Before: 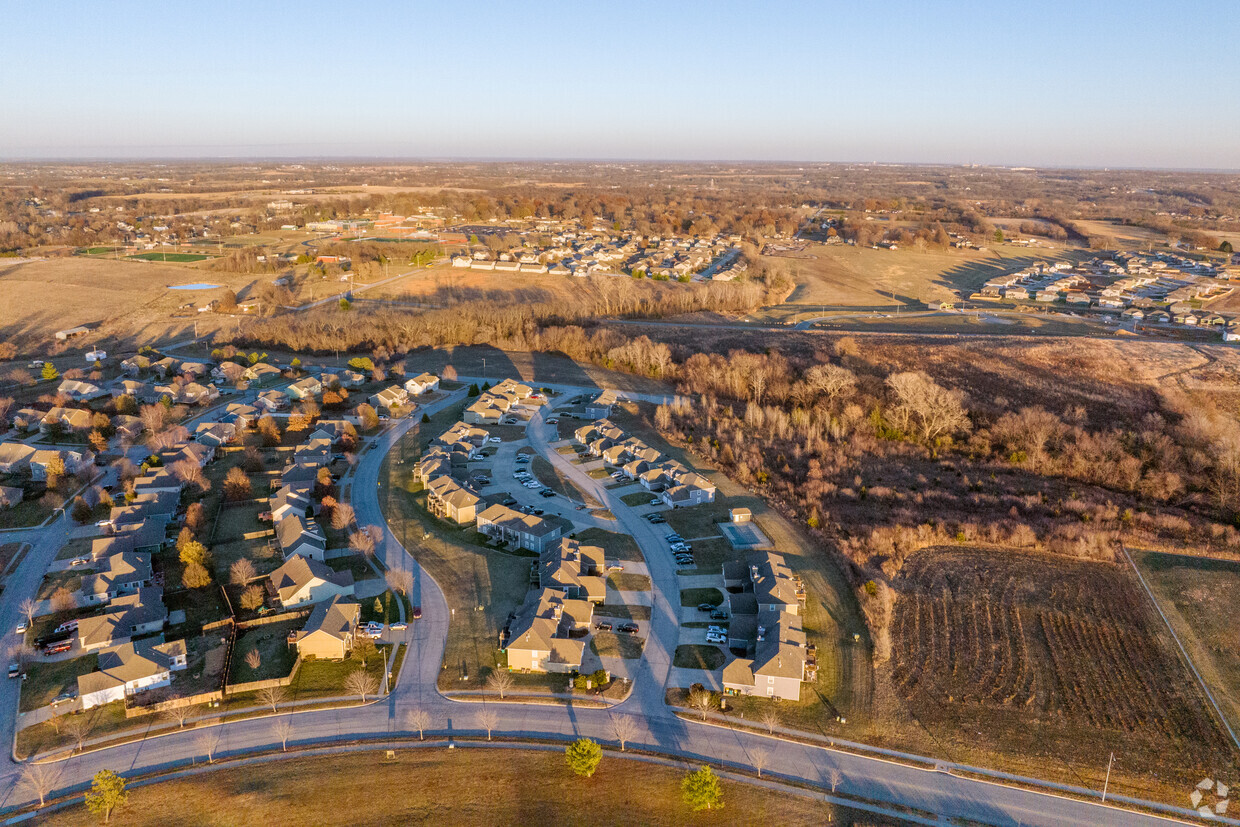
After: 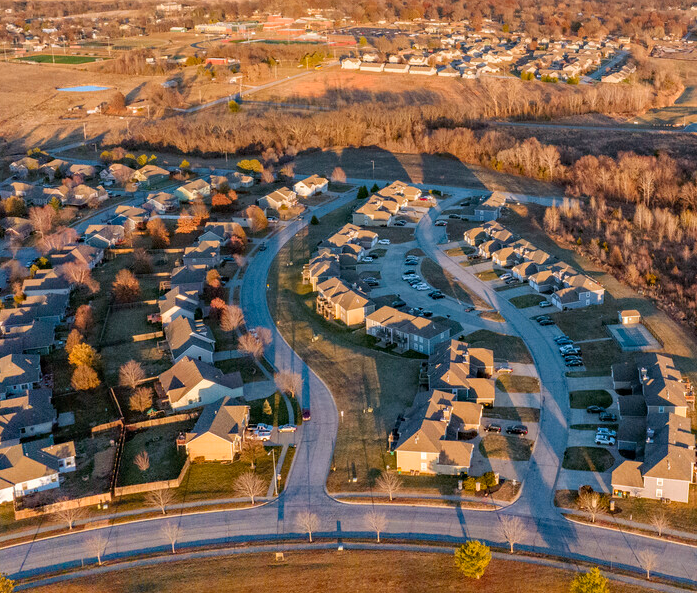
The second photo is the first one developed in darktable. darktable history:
crop: left 9.007%, top 23.951%, right 34.707%, bottom 4.334%
haze removal: compatibility mode true, adaptive false
color zones: curves: ch1 [(0.239, 0.552) (0.75, 0.5)]; ch2 [(0.25, 0.462) (0.749, 0.457)]
